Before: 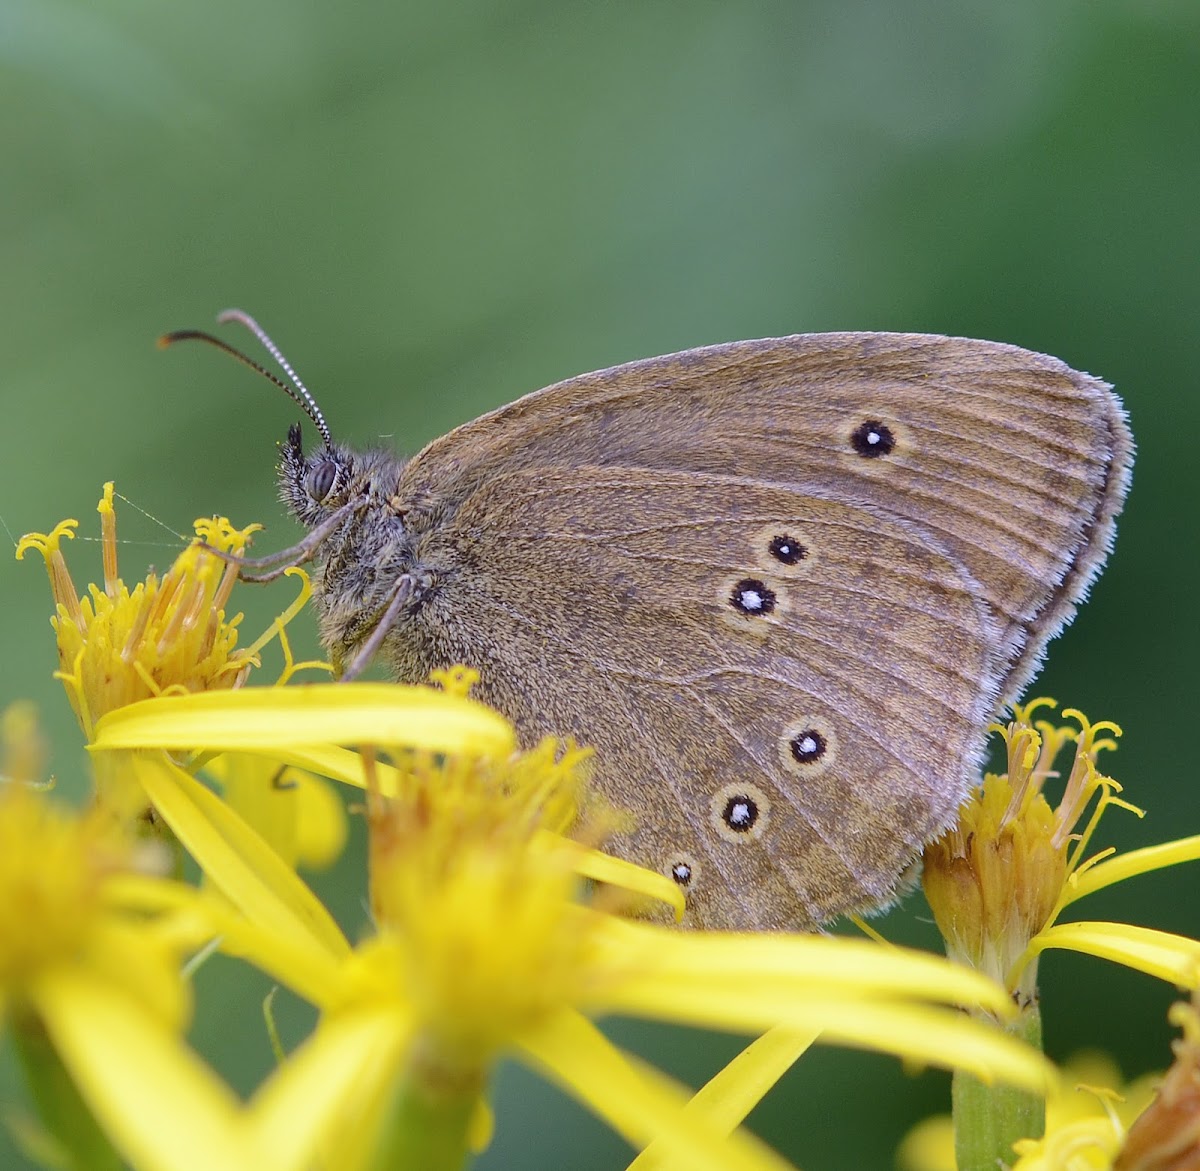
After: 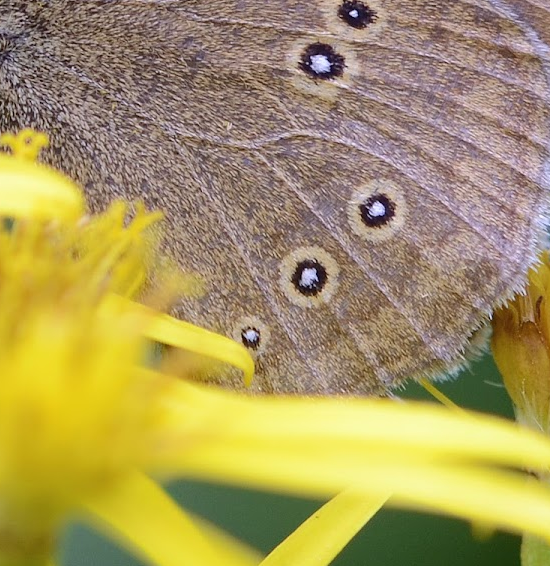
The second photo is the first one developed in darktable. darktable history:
crop: left 35.976%, top 45.819%, right 18.162%, bottom 5.807%
contrast brightness saturation: contrast 0.07
